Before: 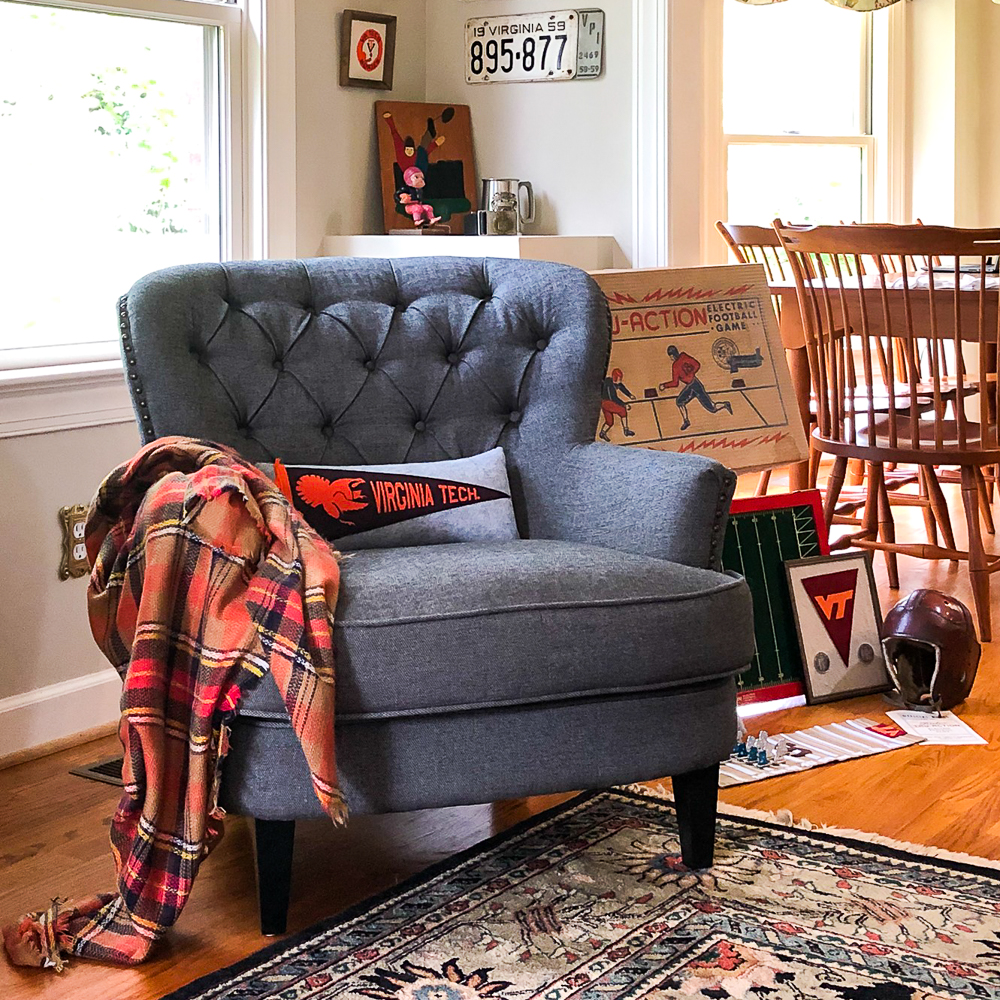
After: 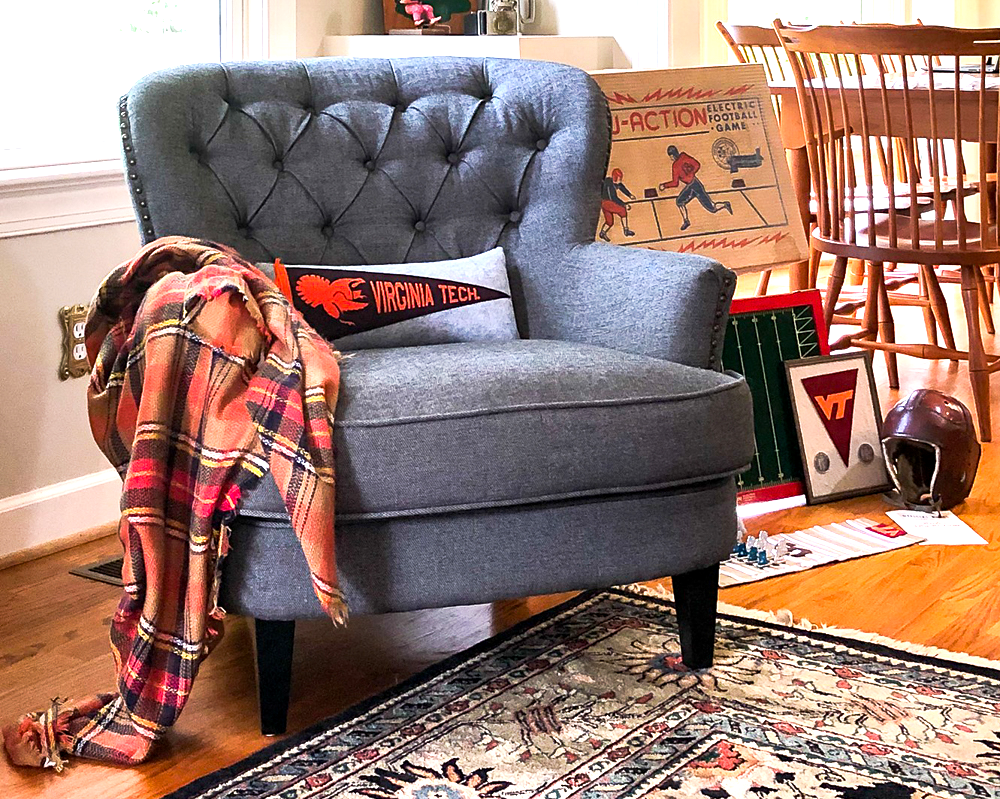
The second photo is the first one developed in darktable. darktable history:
crop and rotate: top 20.061%
exposure: black level correction 0.001, exposure 0.673 EV, compensate exposure bias true, compensate highlight preservation false
